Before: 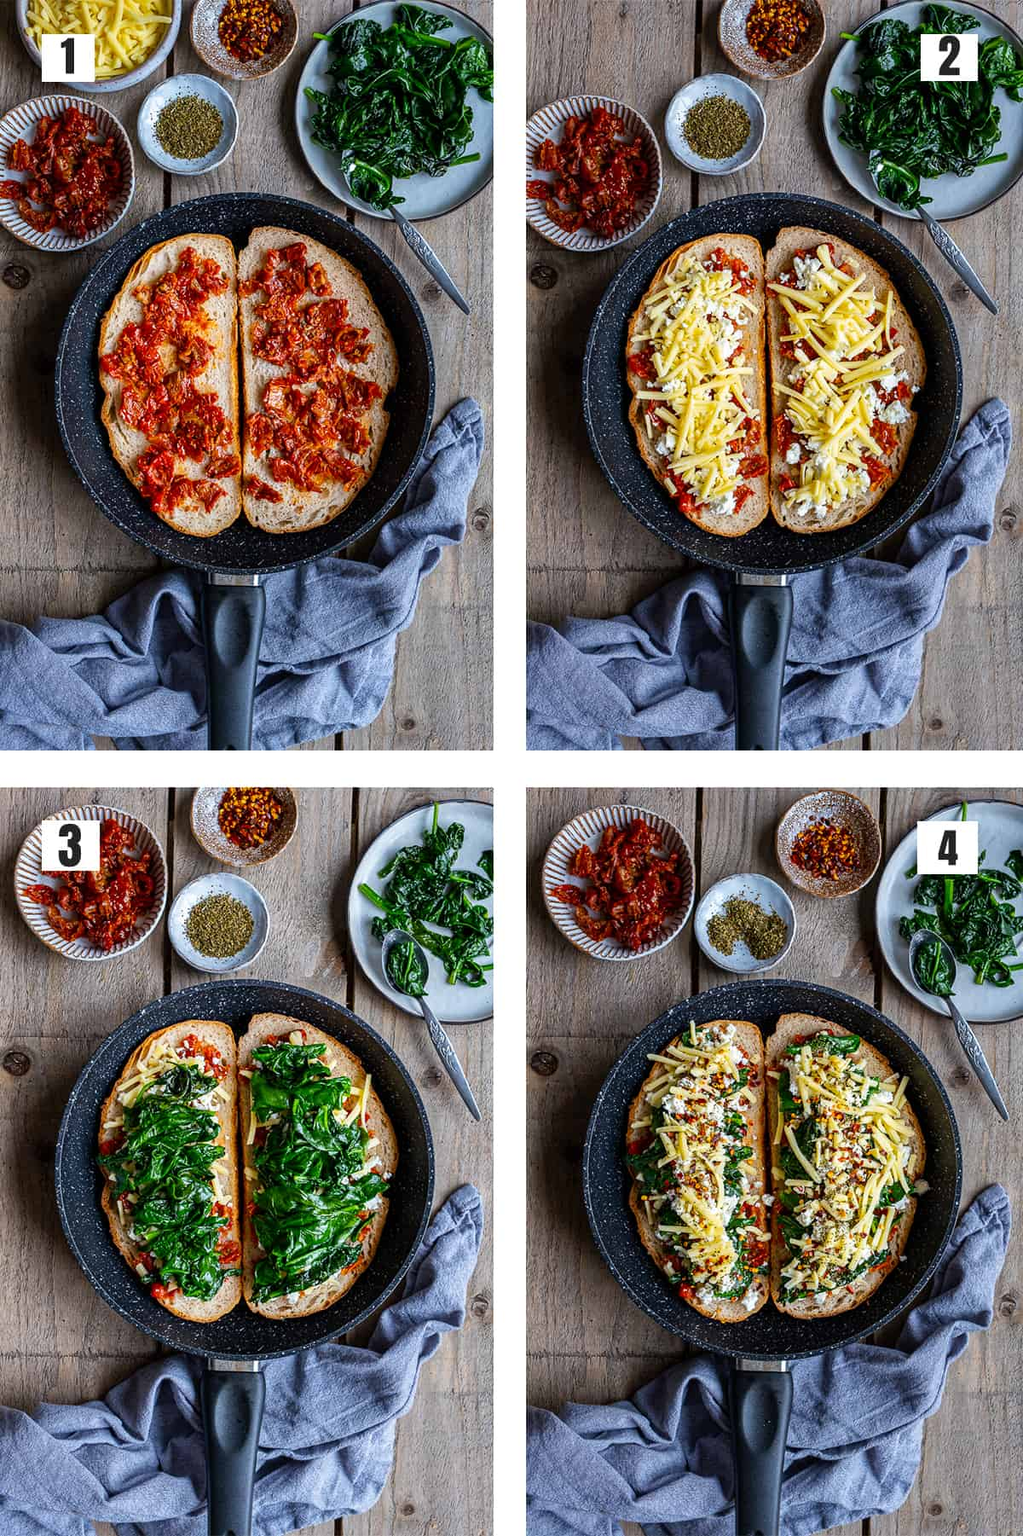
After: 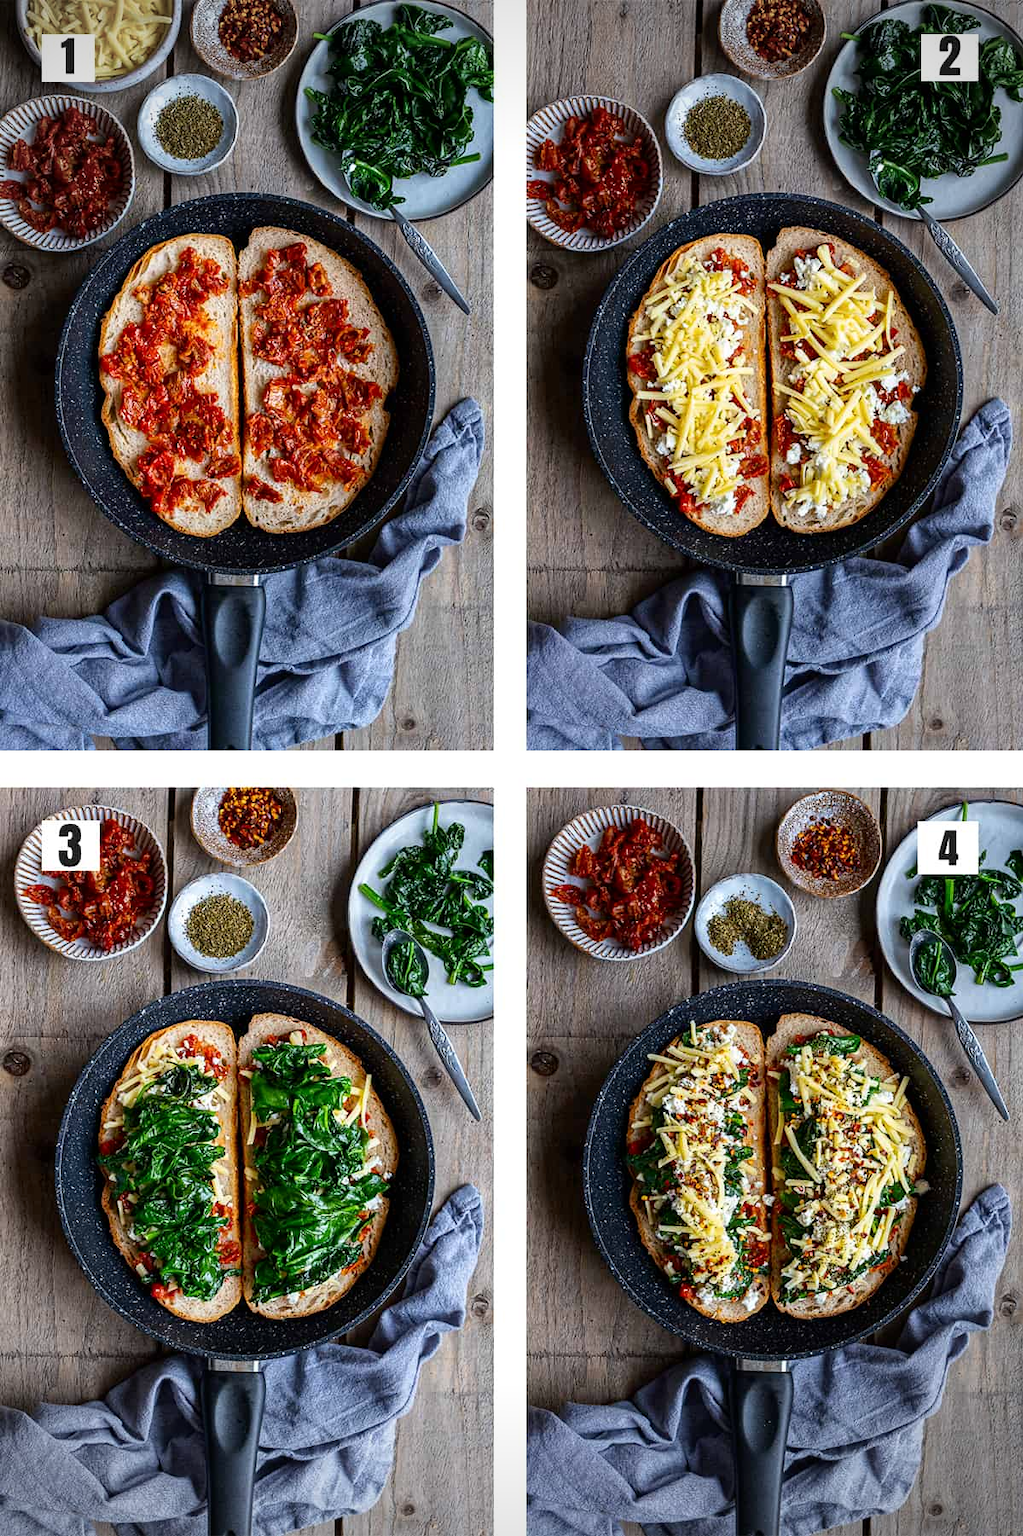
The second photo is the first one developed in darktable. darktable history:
vignetting: fall-off radius 45.31%
shadows and highlights: shadows -30.87, highlights 29.18
